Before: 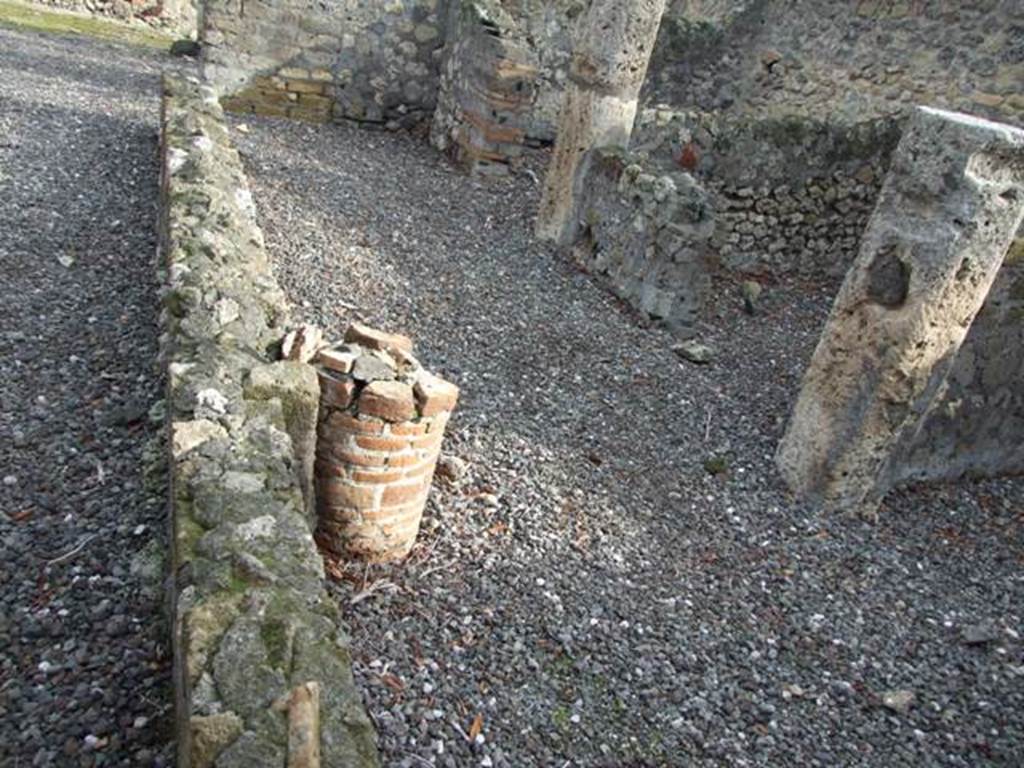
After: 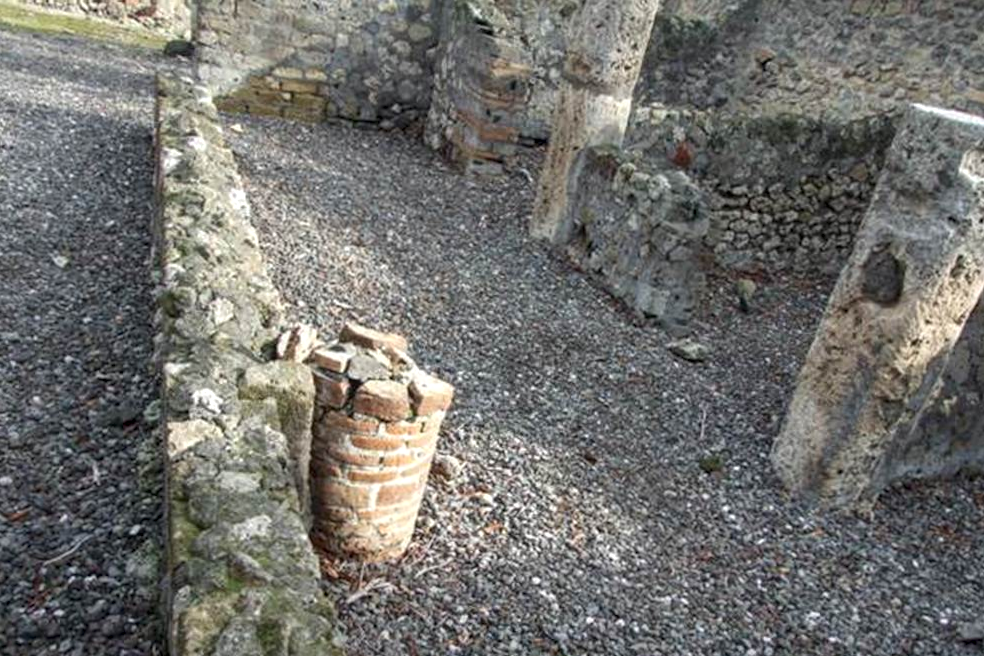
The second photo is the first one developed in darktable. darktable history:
crop and rotate: angle 0.2°, left 0.275%, right 3.127%, bottom 14.18%
local contrast: on, module defaults
